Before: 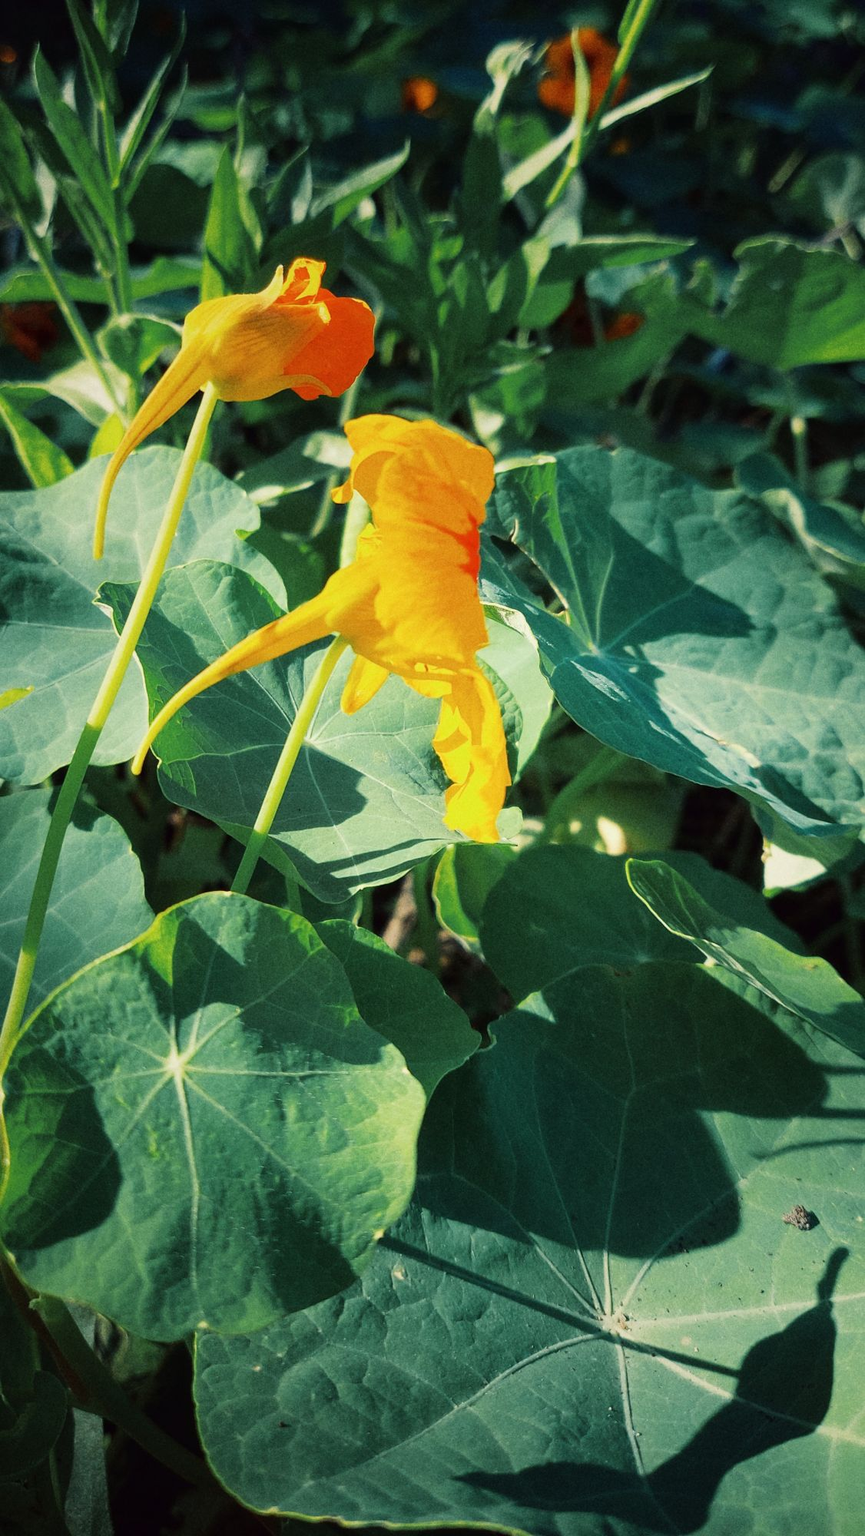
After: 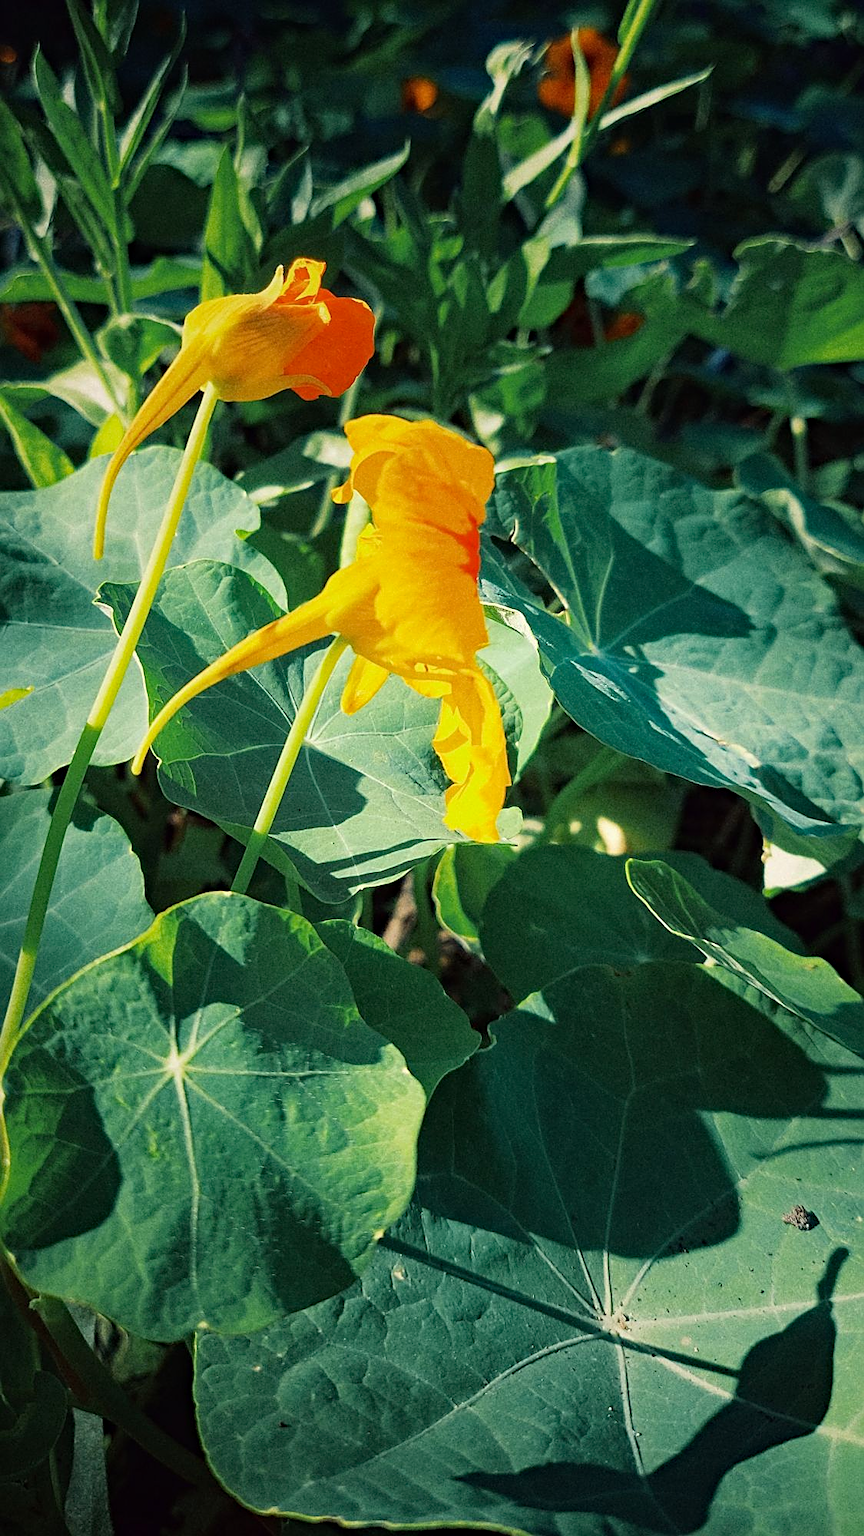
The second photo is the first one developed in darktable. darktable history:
sharpen: on, module defaults
haze removal: strength 0.24, distance 0.247, compatibility mode true, adaptive false
